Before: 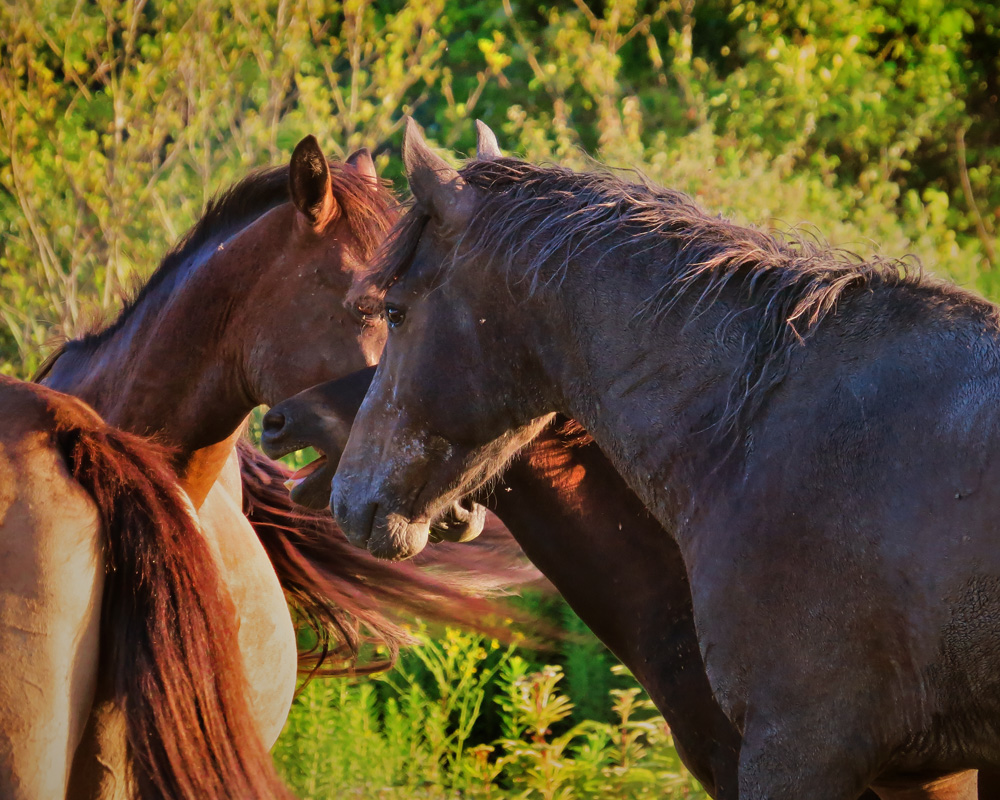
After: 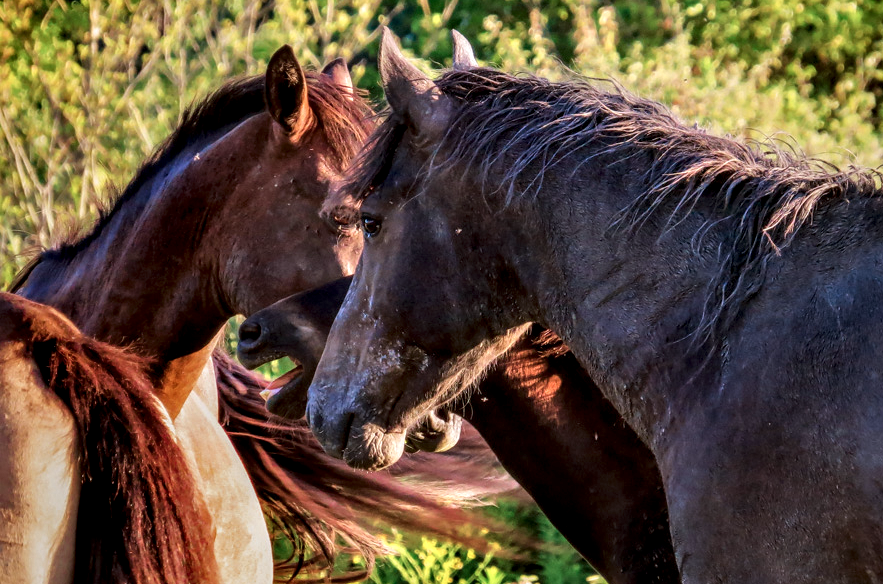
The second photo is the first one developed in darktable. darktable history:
color calibration: illuminant as shot in camera, x 0.358, y 0.373, temperature 4628.91 K
crop and rotate: left 2.402%, top 11.259%, right 9.278%, bottom 15.718%
local contrast: highlights 18%, detail 185%
